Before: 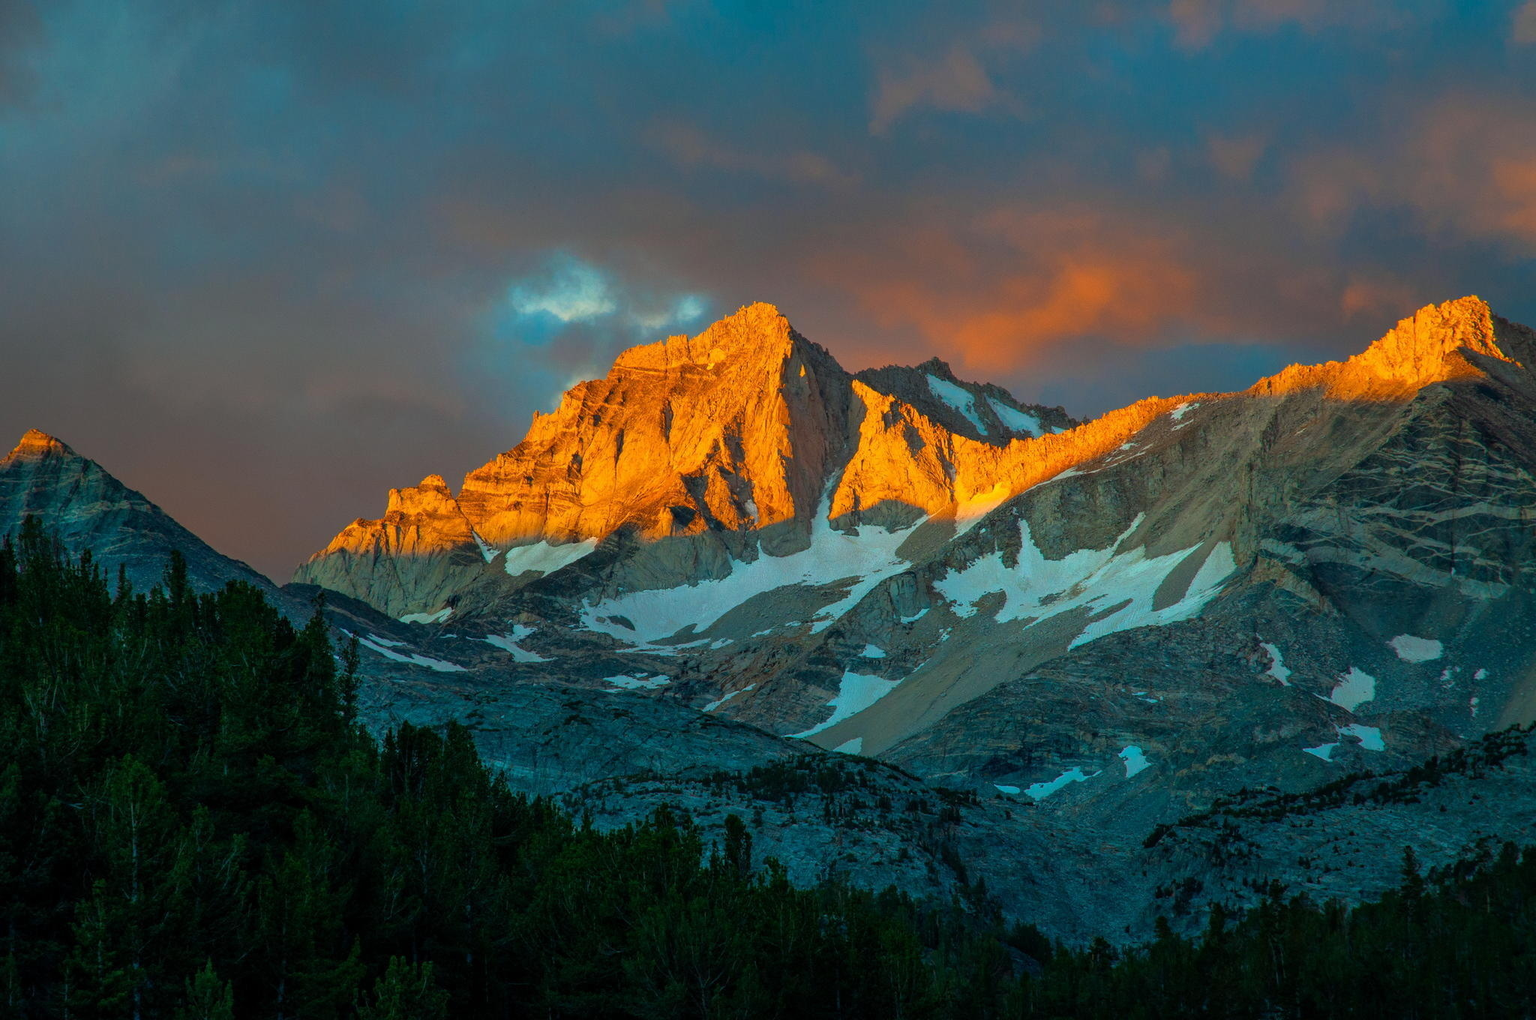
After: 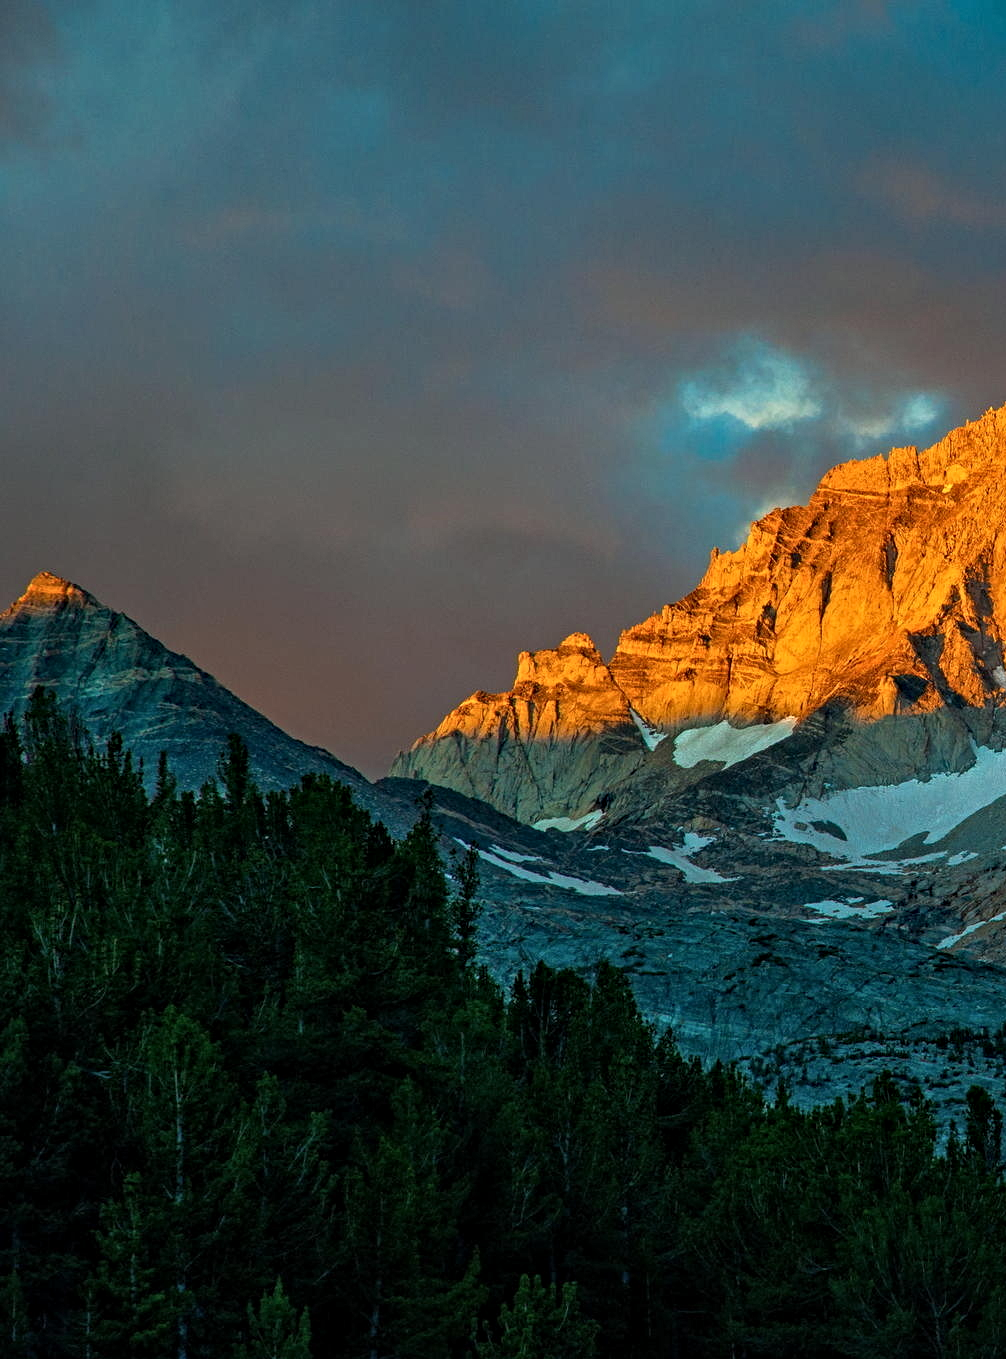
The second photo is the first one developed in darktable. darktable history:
crop and rotate: left 0%, top 0%, right 50.845%
contrast equalizer: octaves 7, y [[0.502, 0.517, 0.543, 0.576, 0.611, 0.631], [0.5 ×6], [0.5 ×6], [0 ×6], [0 ×6]]
